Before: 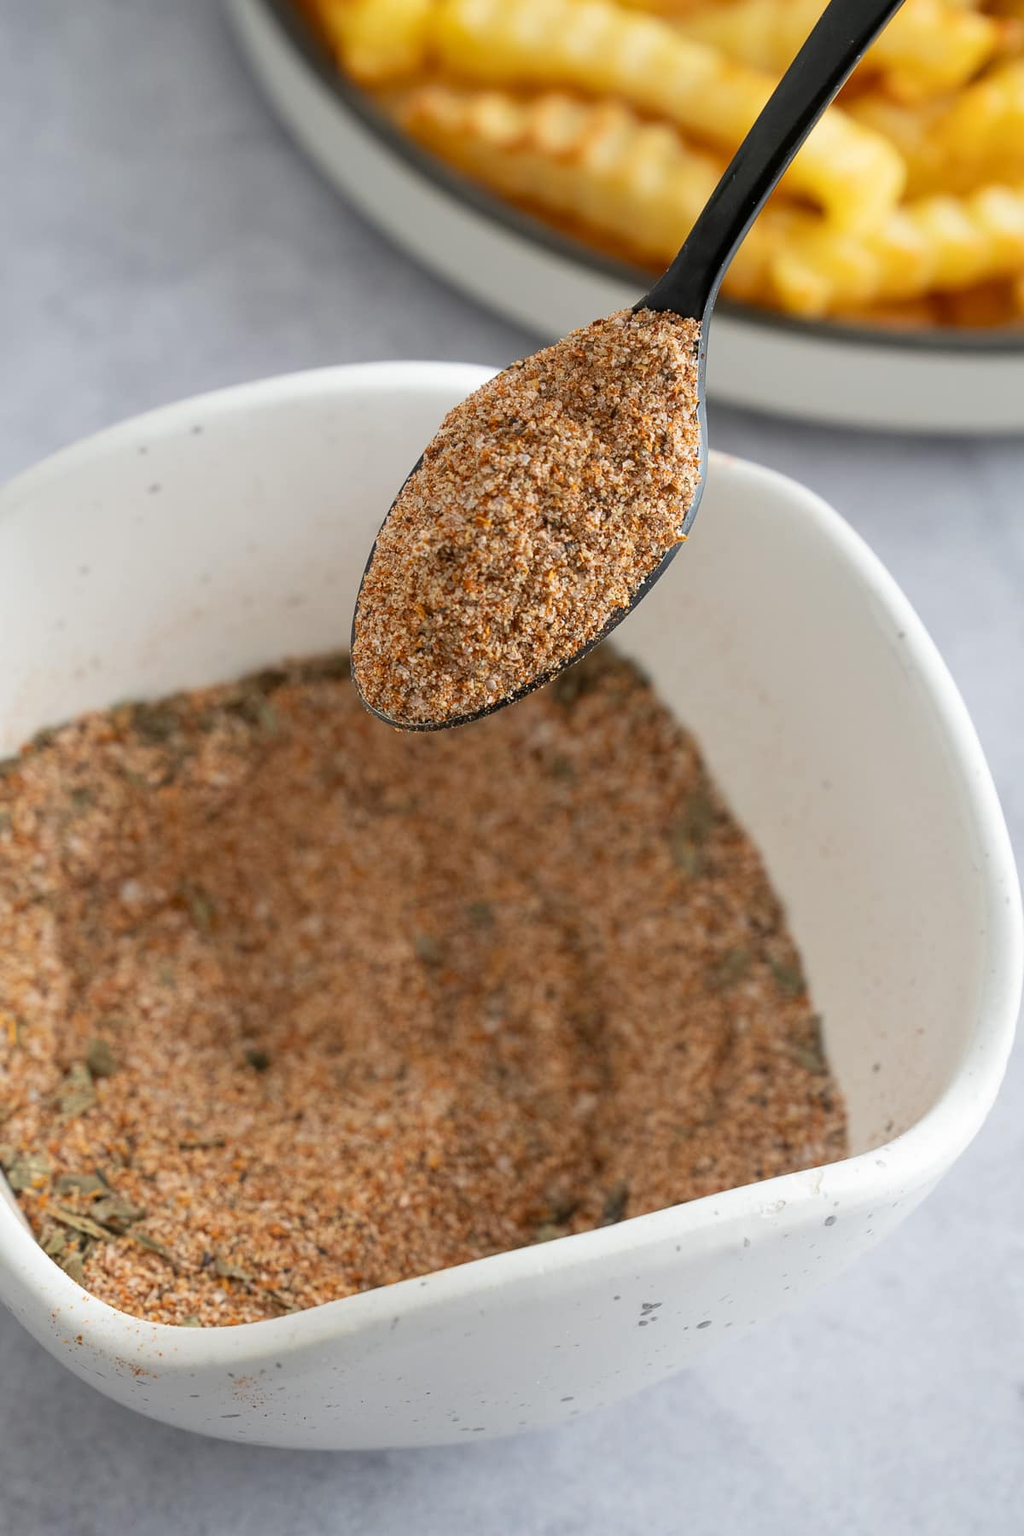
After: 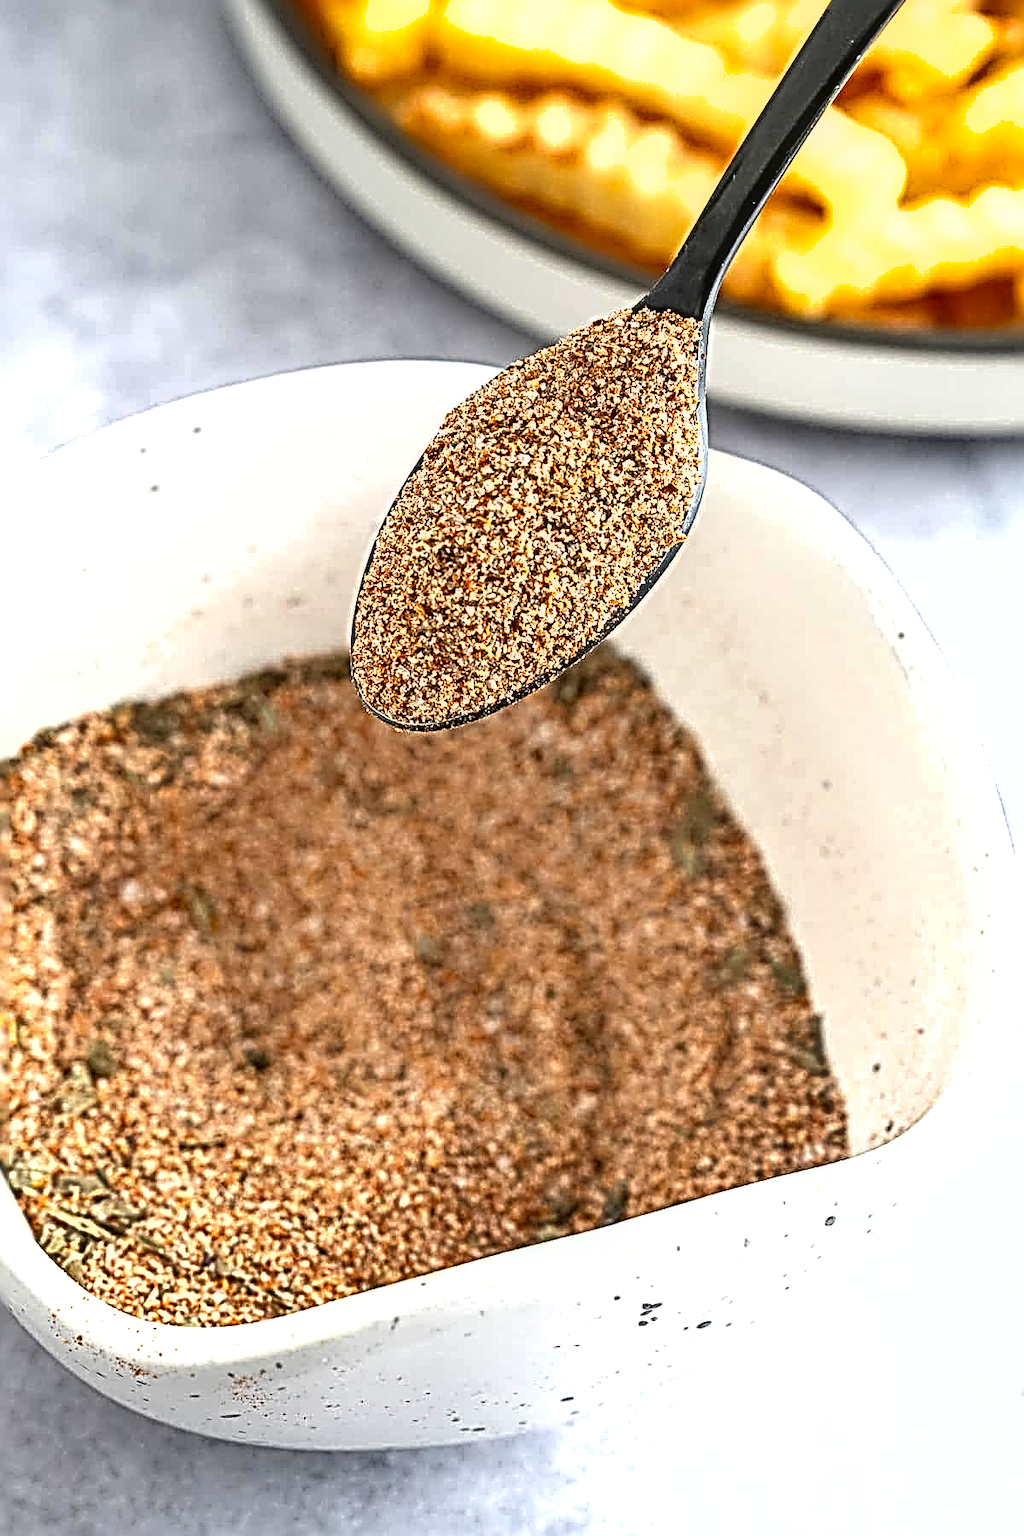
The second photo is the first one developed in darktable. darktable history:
exposure: black level correction 0, exposure 1 EV, compensate highlight preservation false
shadows and highlights: soften with gaussian
sharpen: radius 4.008, amount 1.985
local contrast: on, module defaults
